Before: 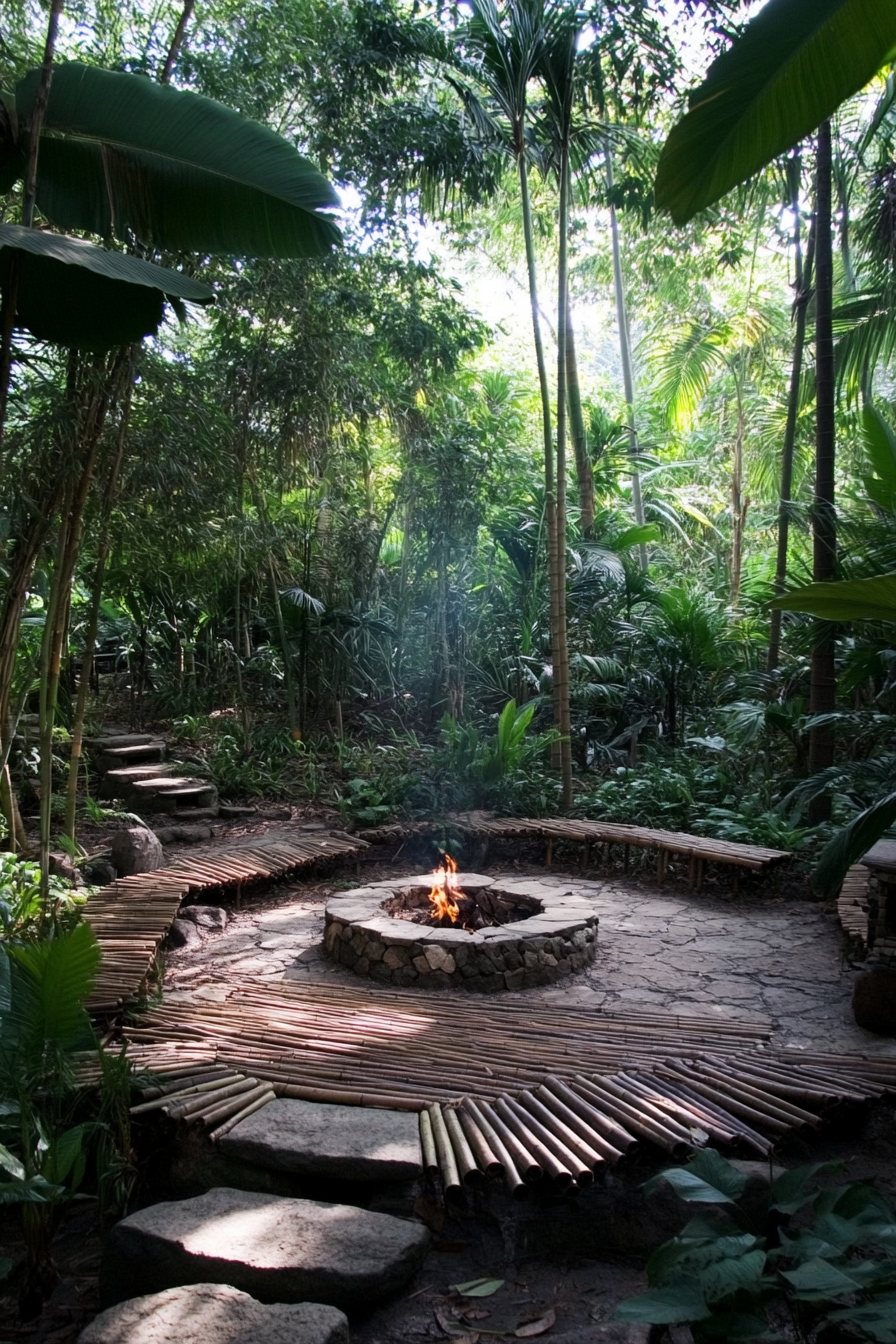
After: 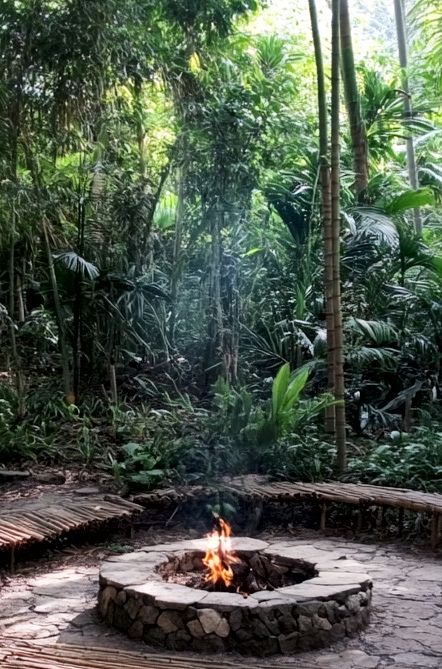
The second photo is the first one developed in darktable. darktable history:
local contrast: mode bilateral grid, contrast 19, coarseness 50, detail 178%, midtone range 0.2
crop: left 25.3%, top 25.038%, right 25.342%, bottom 25.173%
exposure: compensate highlight preservation false
